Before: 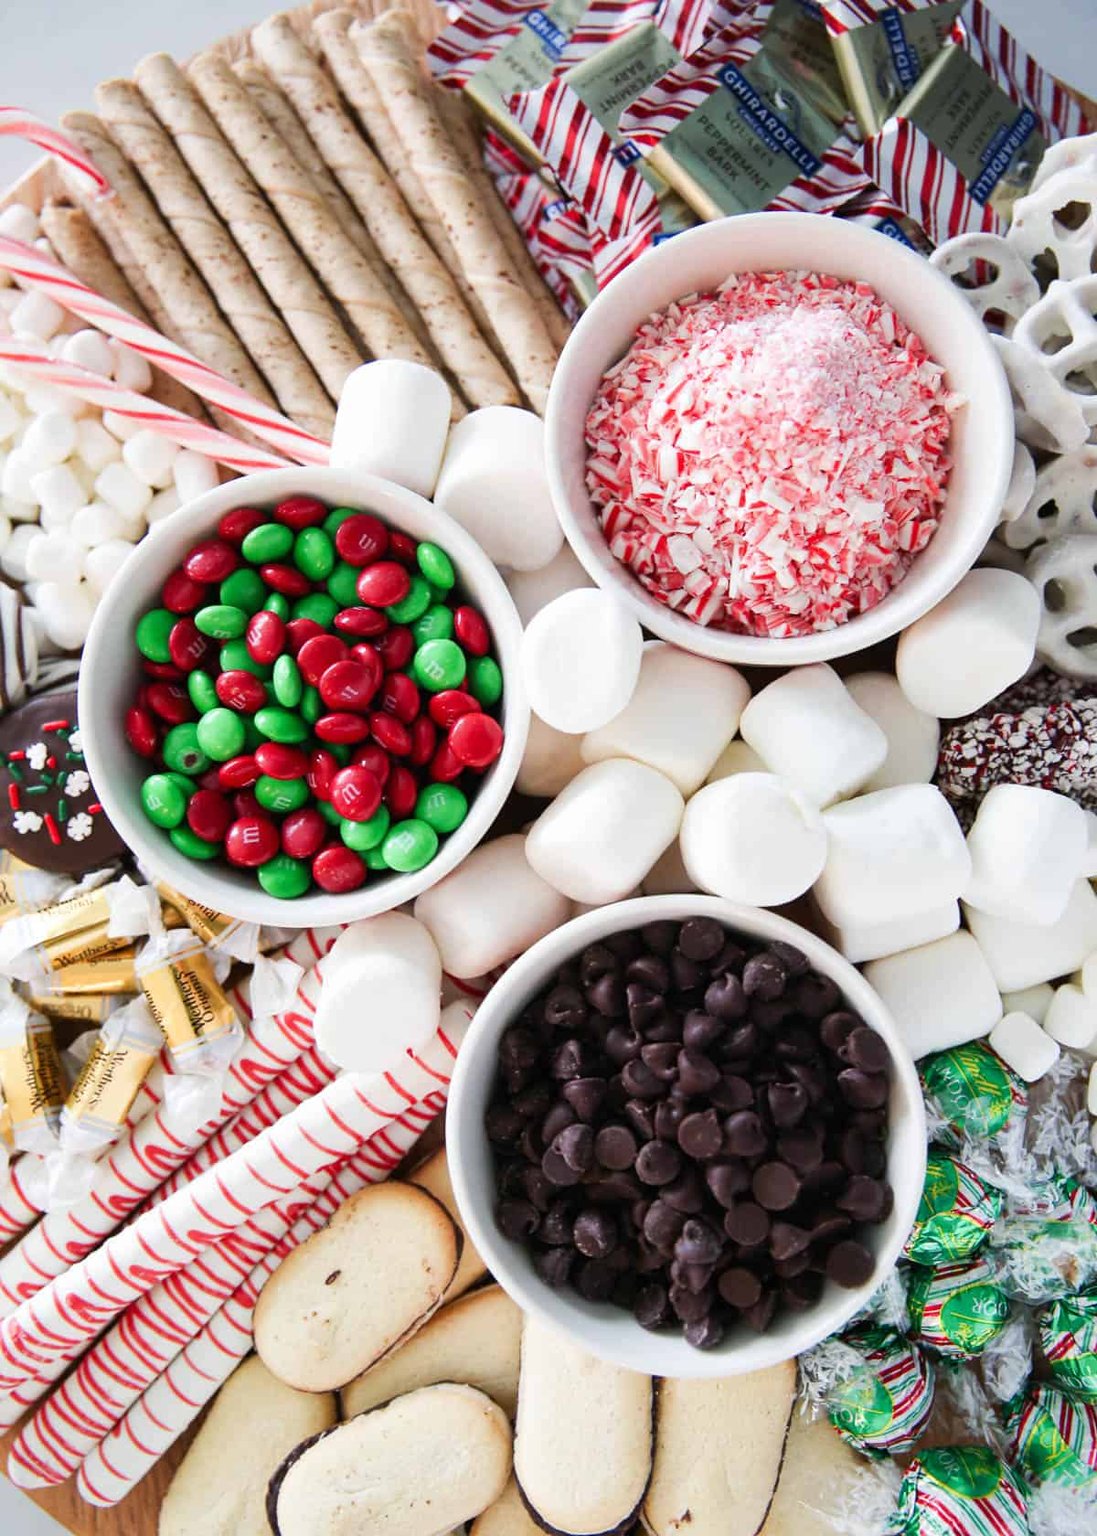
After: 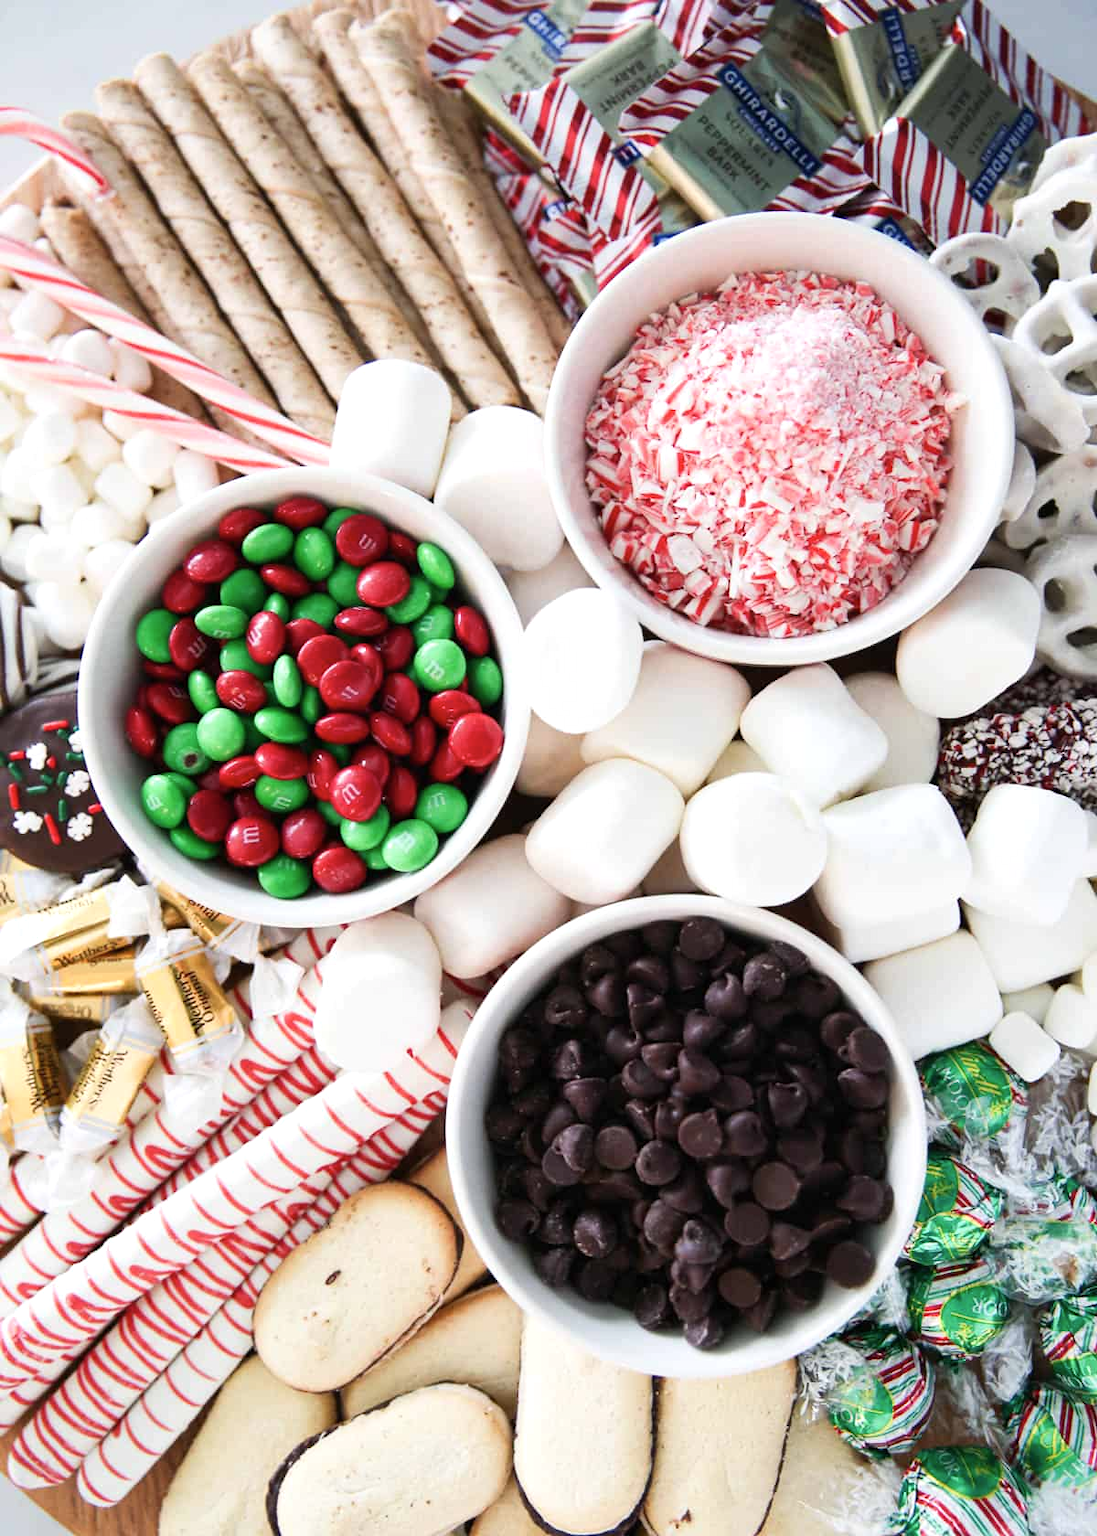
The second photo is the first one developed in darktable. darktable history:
shadows and highlights: shadows -11.33, white point adjustment 3.98, highlights 29.16
contrast brightness saturation: saturation -0.063
